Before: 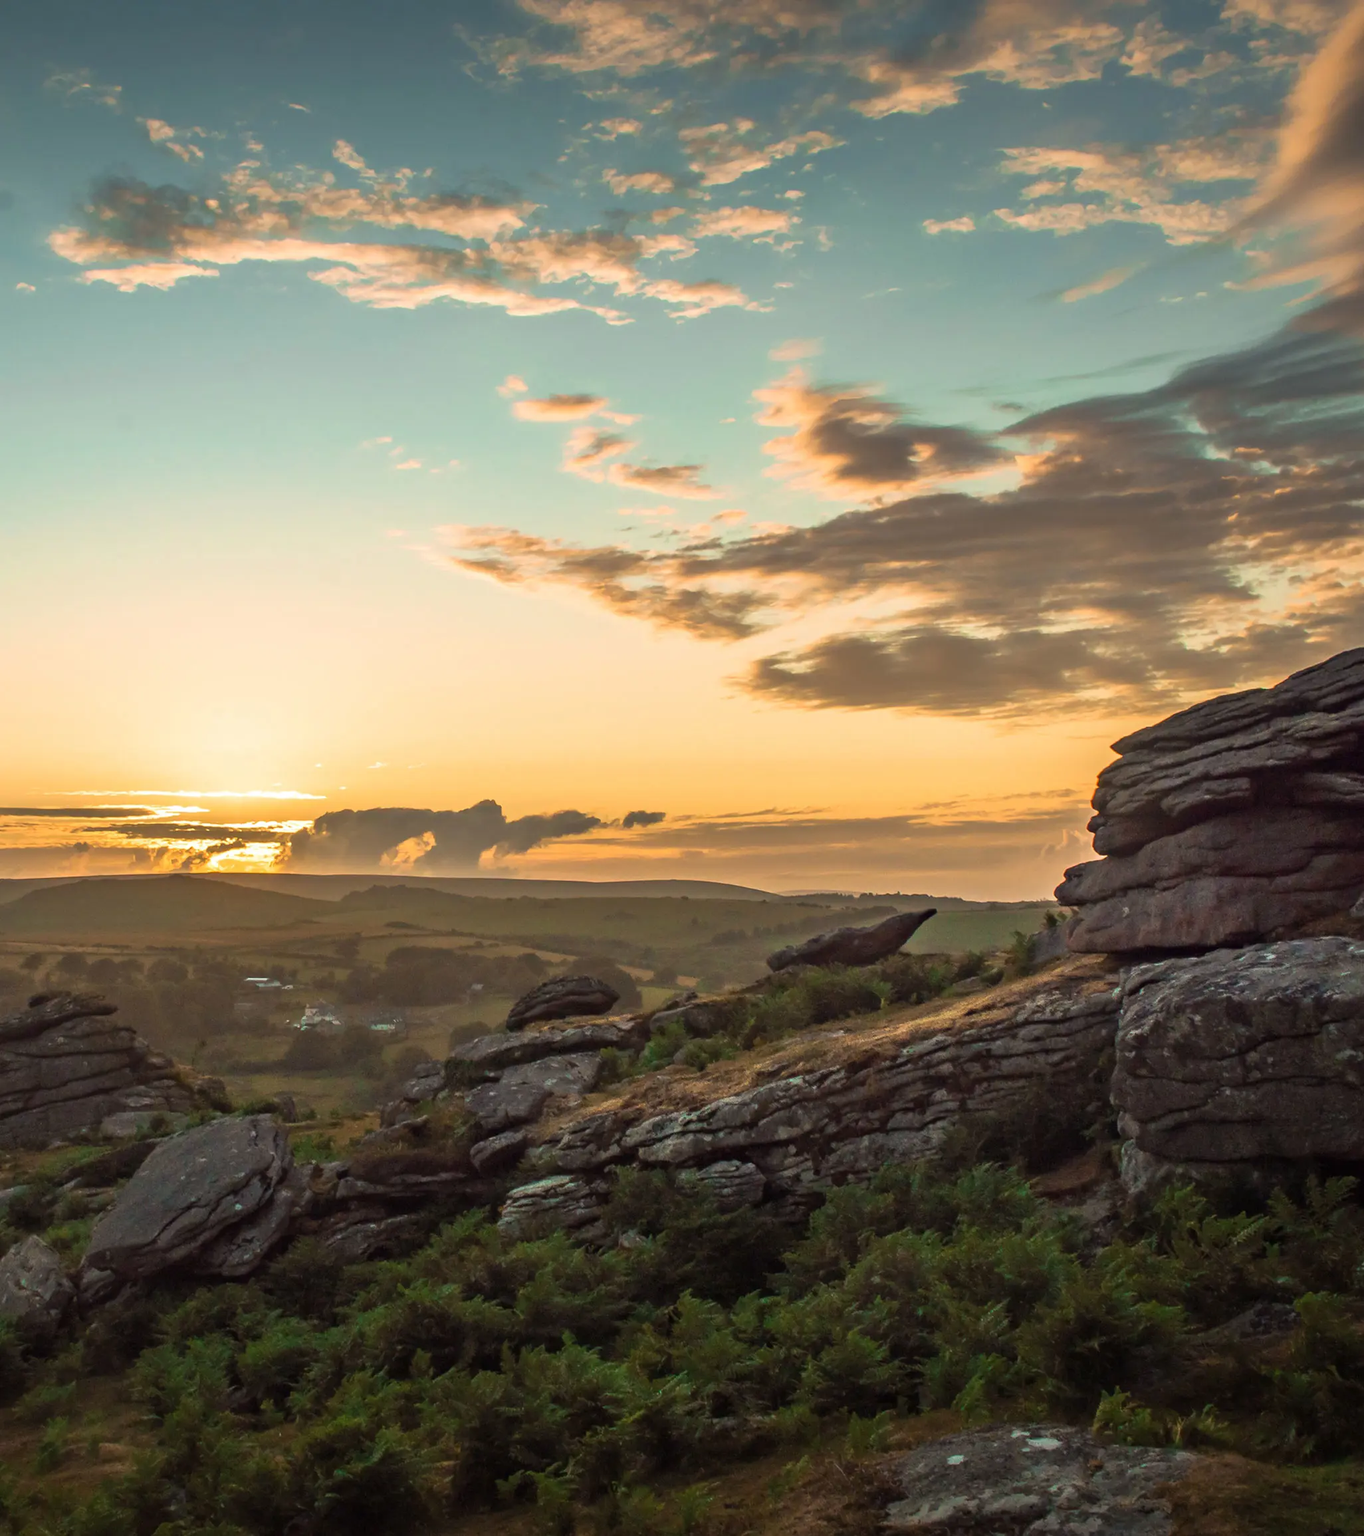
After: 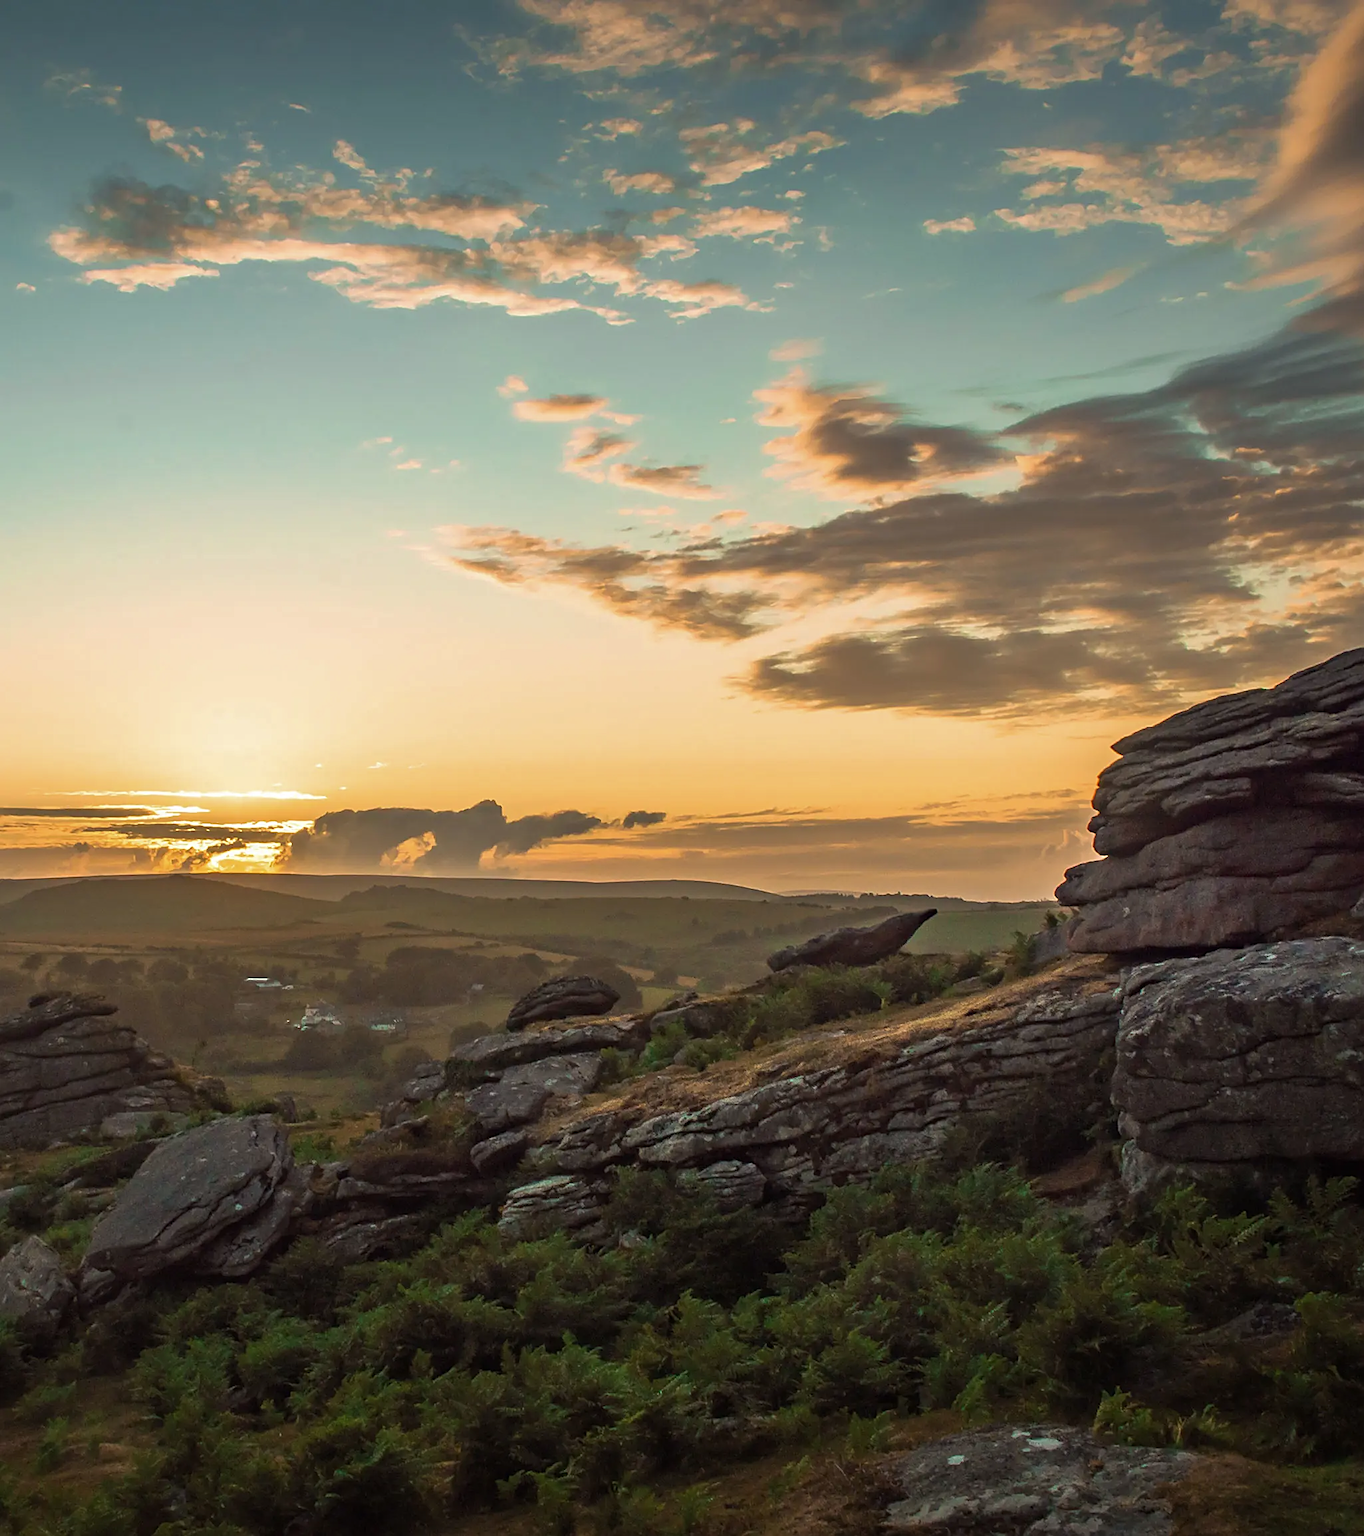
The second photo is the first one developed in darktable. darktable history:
base curve: curves: ch0 [(0, 0) (0.74, 0.67) (1, 1)]
sharpen: on, module defaults
